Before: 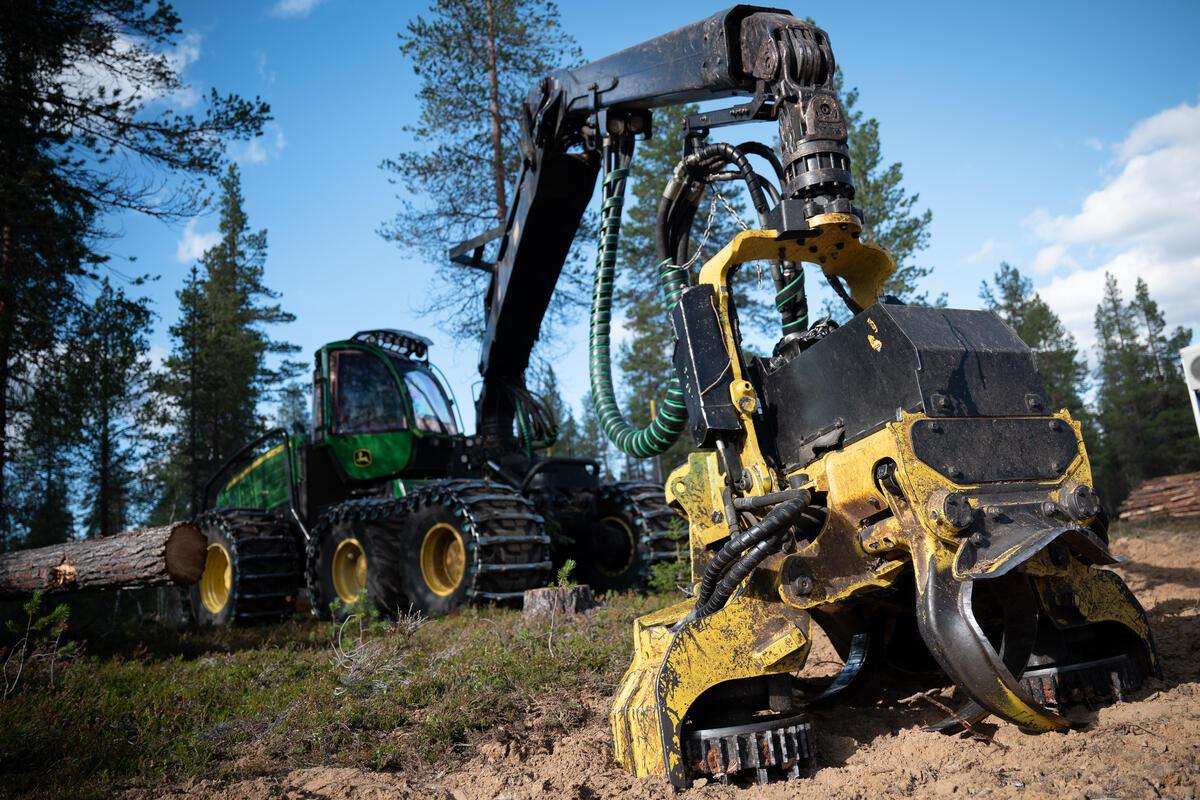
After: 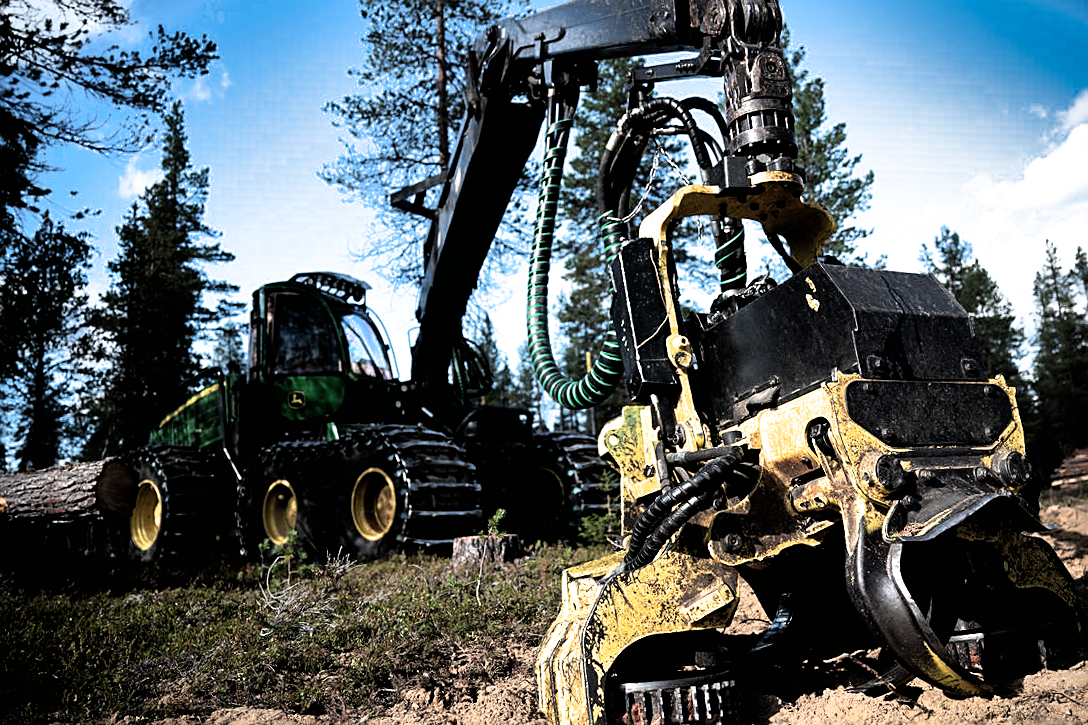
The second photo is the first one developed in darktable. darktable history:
filmic rgb: black relative exposure -8.2 EV, white relative exposure 2.2 EV, threshold 3 EV, hardness 7.11, latitude 85.74%, contrast 1.696, highlights saturation mix -4%, shadows ↔ highlights balance -2.69%, color science v5 (2021), contrast in shadows safe, contrast in highlights safe, enable highlight reconstruction true
crop and rotate: angle -1.96°, left 3.097%, top 4.154%, right 1.586%, bottom 0.529%
shadows and highlights: shadows 24.5, highlights -78.15, soften with gaussian
sharpen: on, module defaults
